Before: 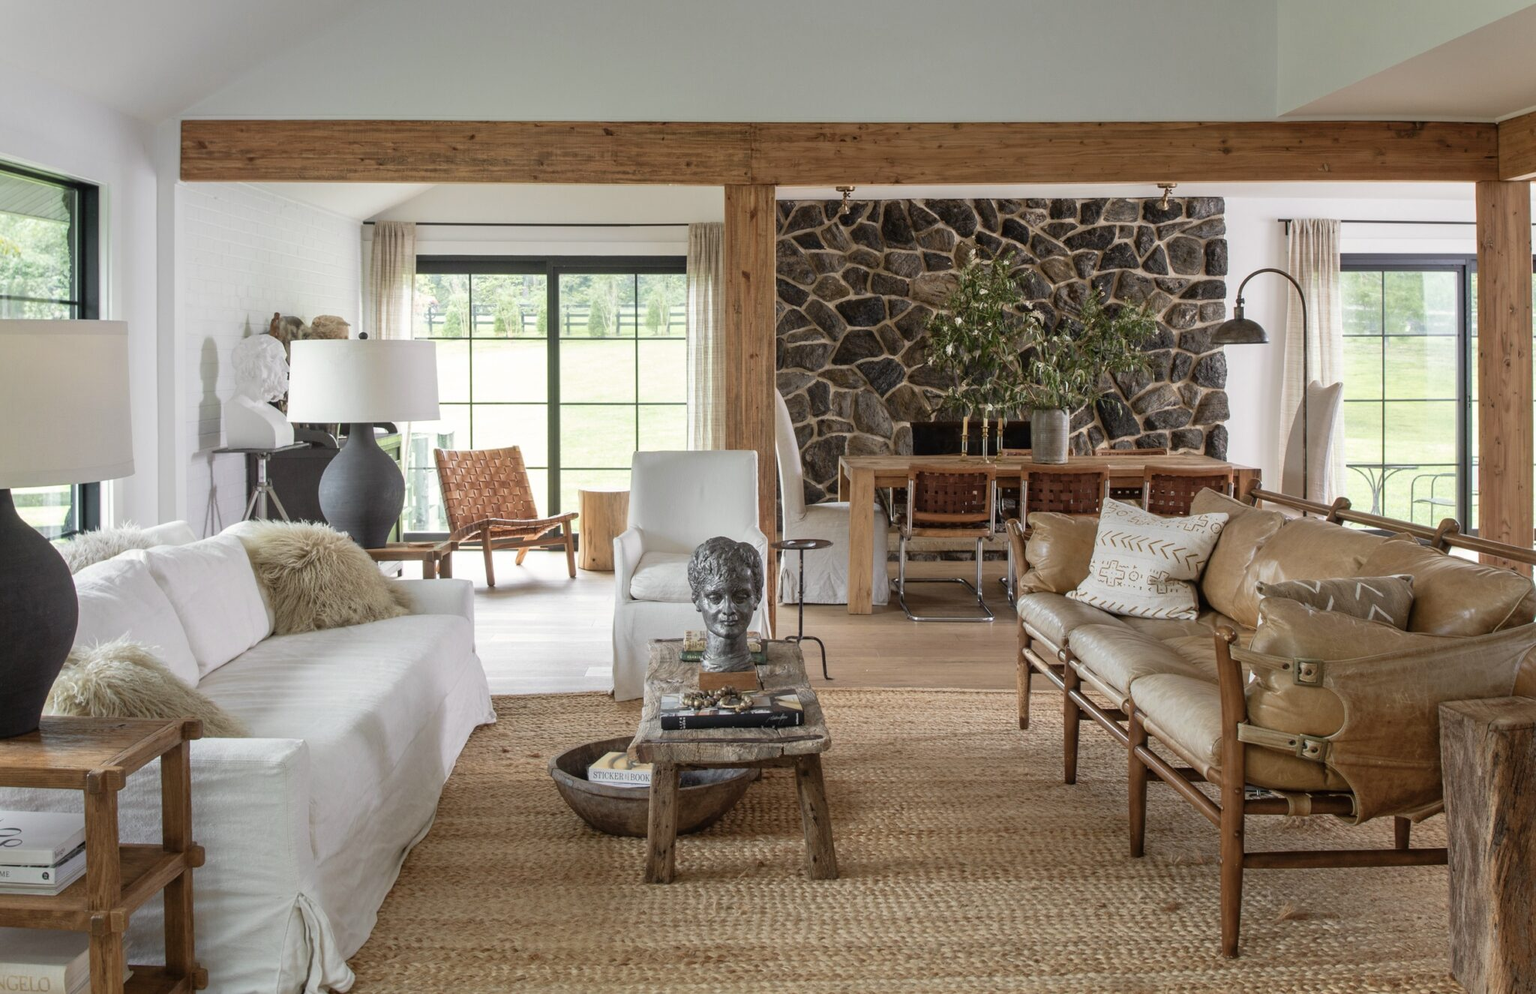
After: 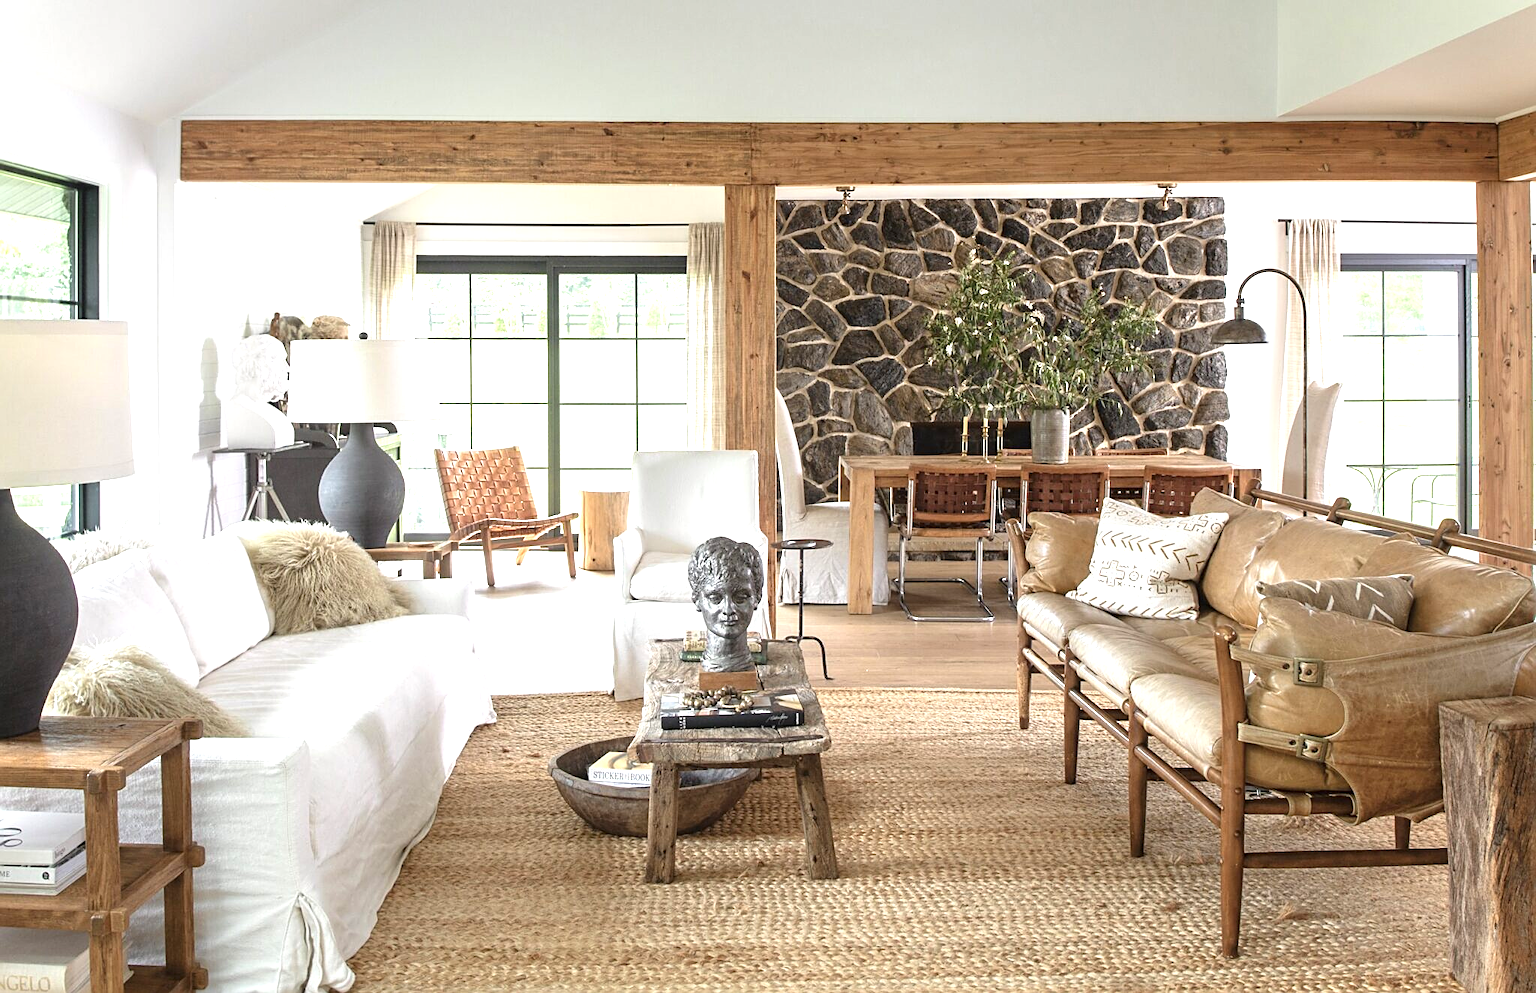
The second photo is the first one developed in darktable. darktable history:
exposure: black level correction 0, exposure 1.1 EV, compensate exposure bias true, compensate highlight preservation false
sharpen: on, module defaults
